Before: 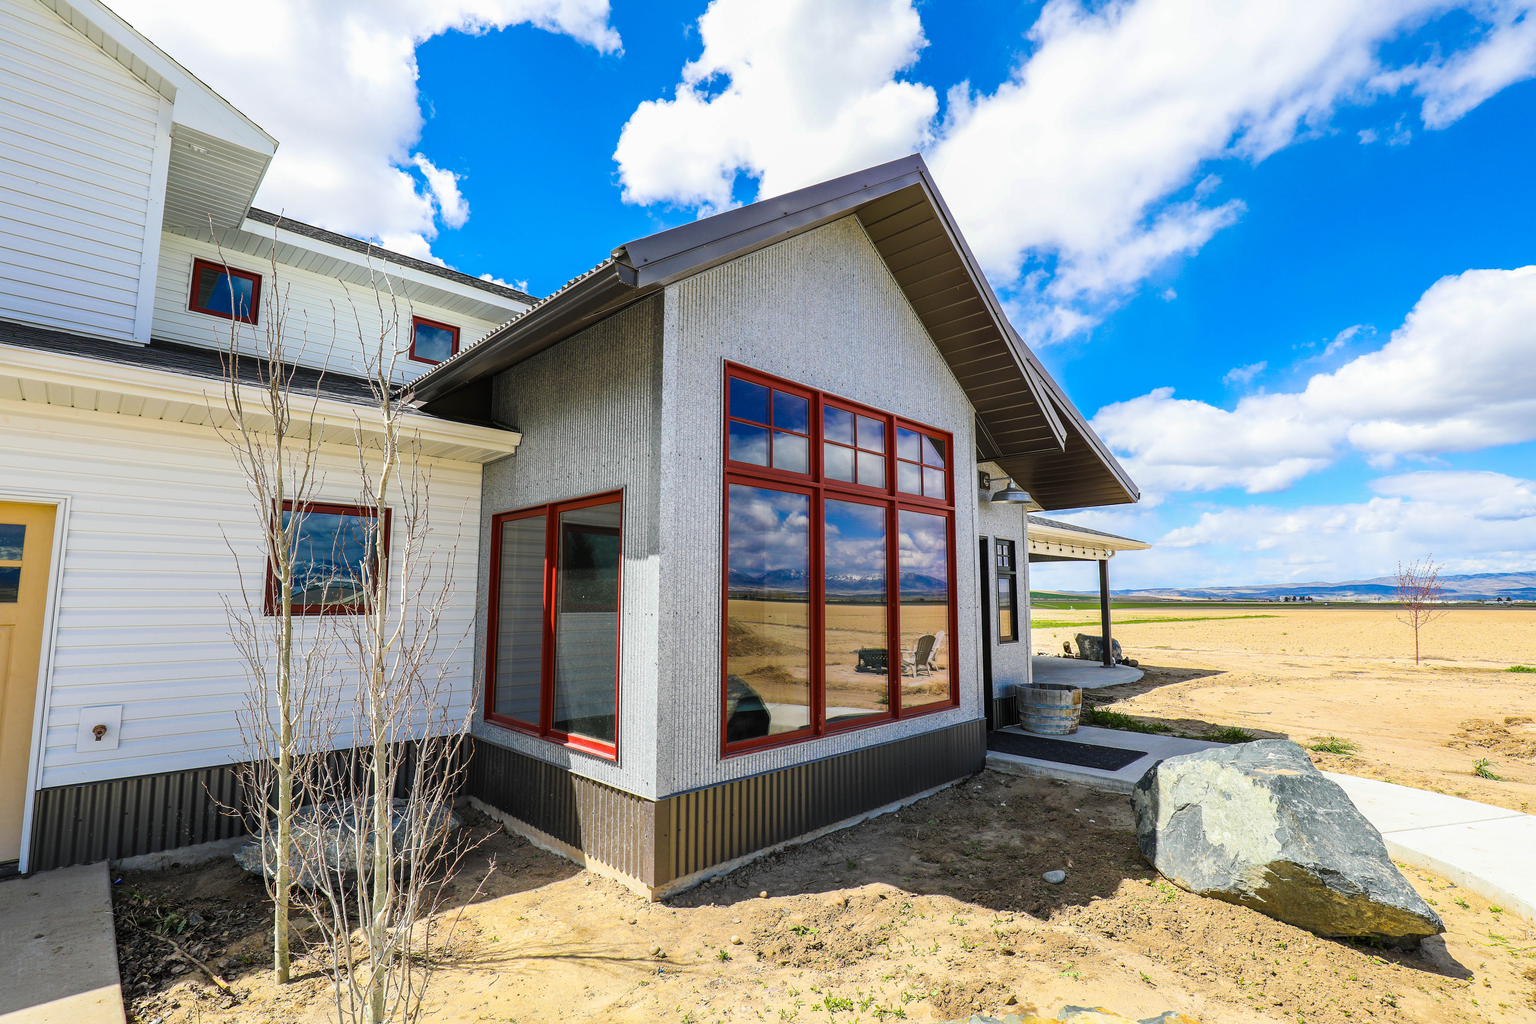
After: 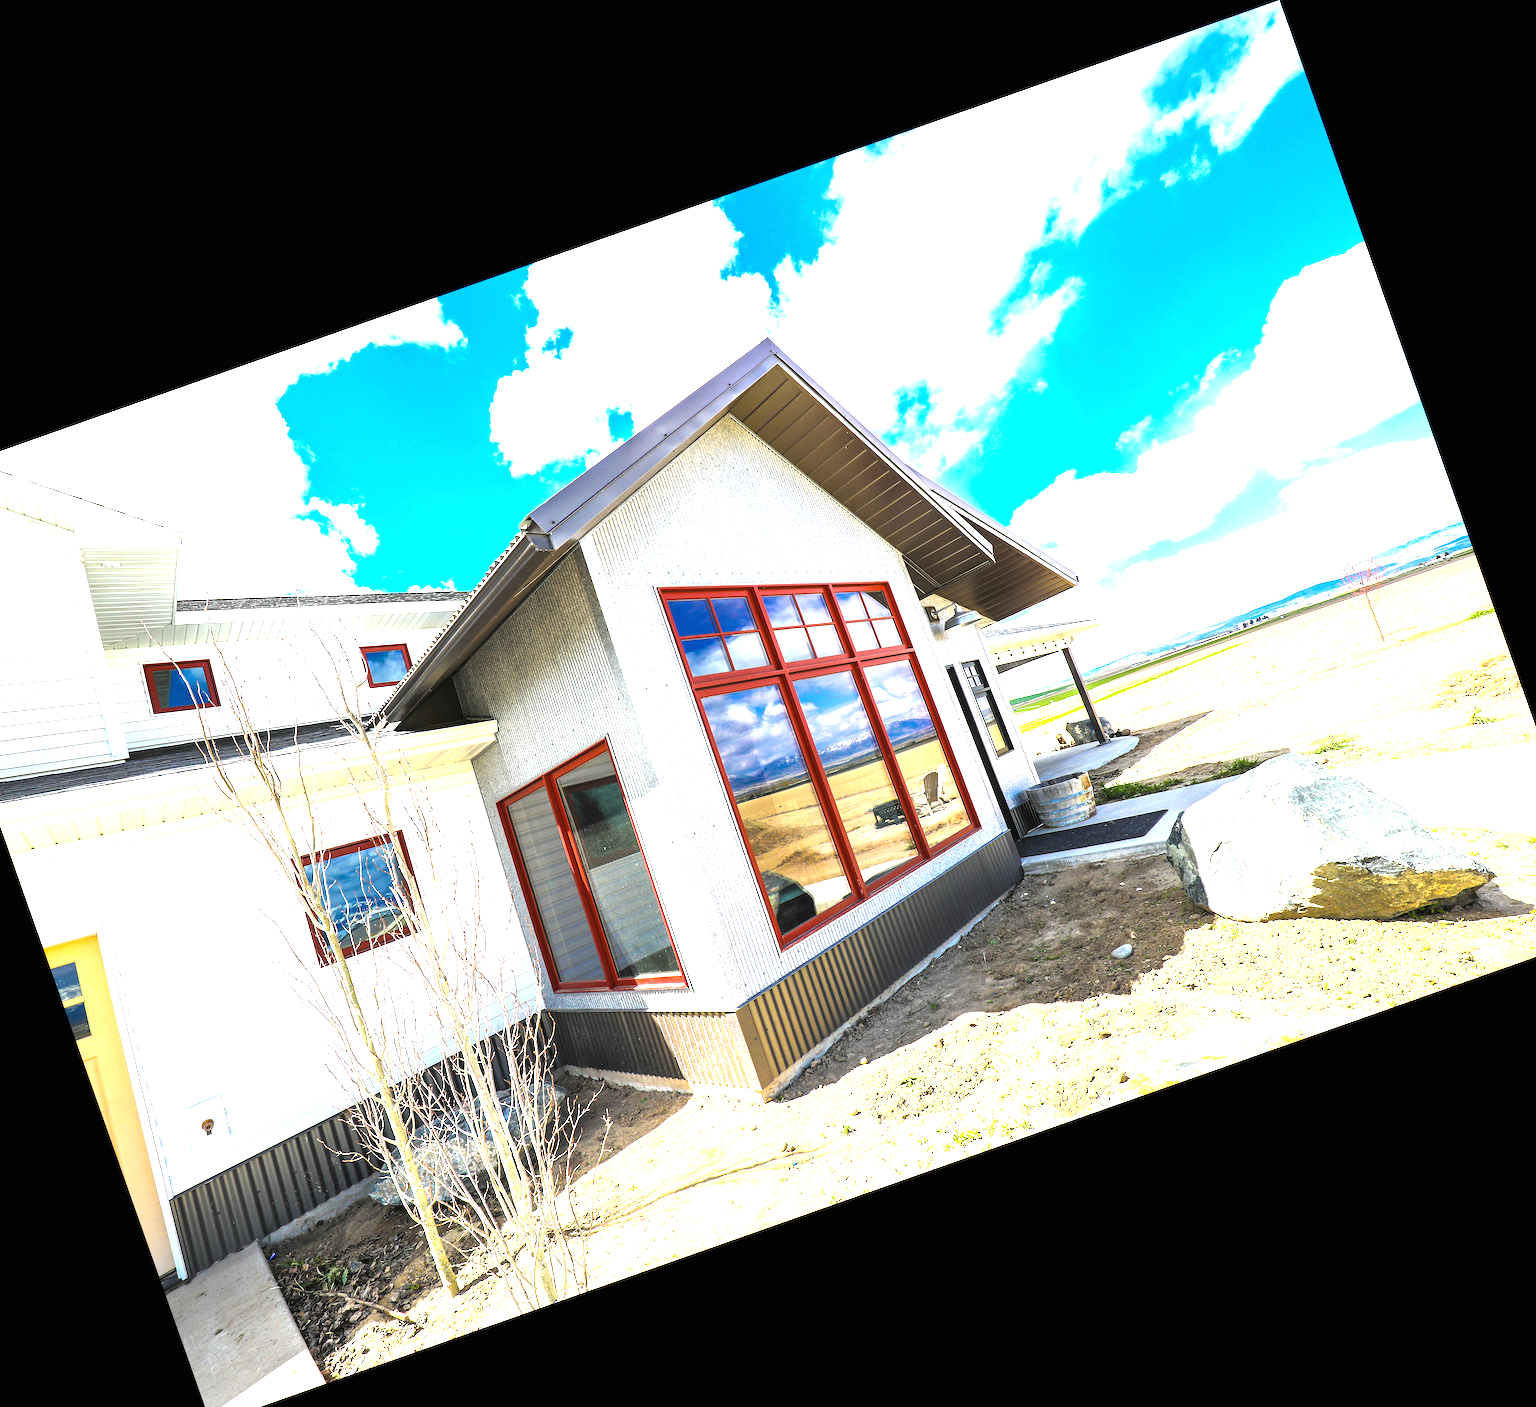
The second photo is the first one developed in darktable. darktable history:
crop and rotate: angle 19.43°, left 6.812%, right 4.125%, bottom 1.087%
exposure: black level correction 0, exposure 1.7 EV, compensate exposure bias true, compensate highlight preservation false
